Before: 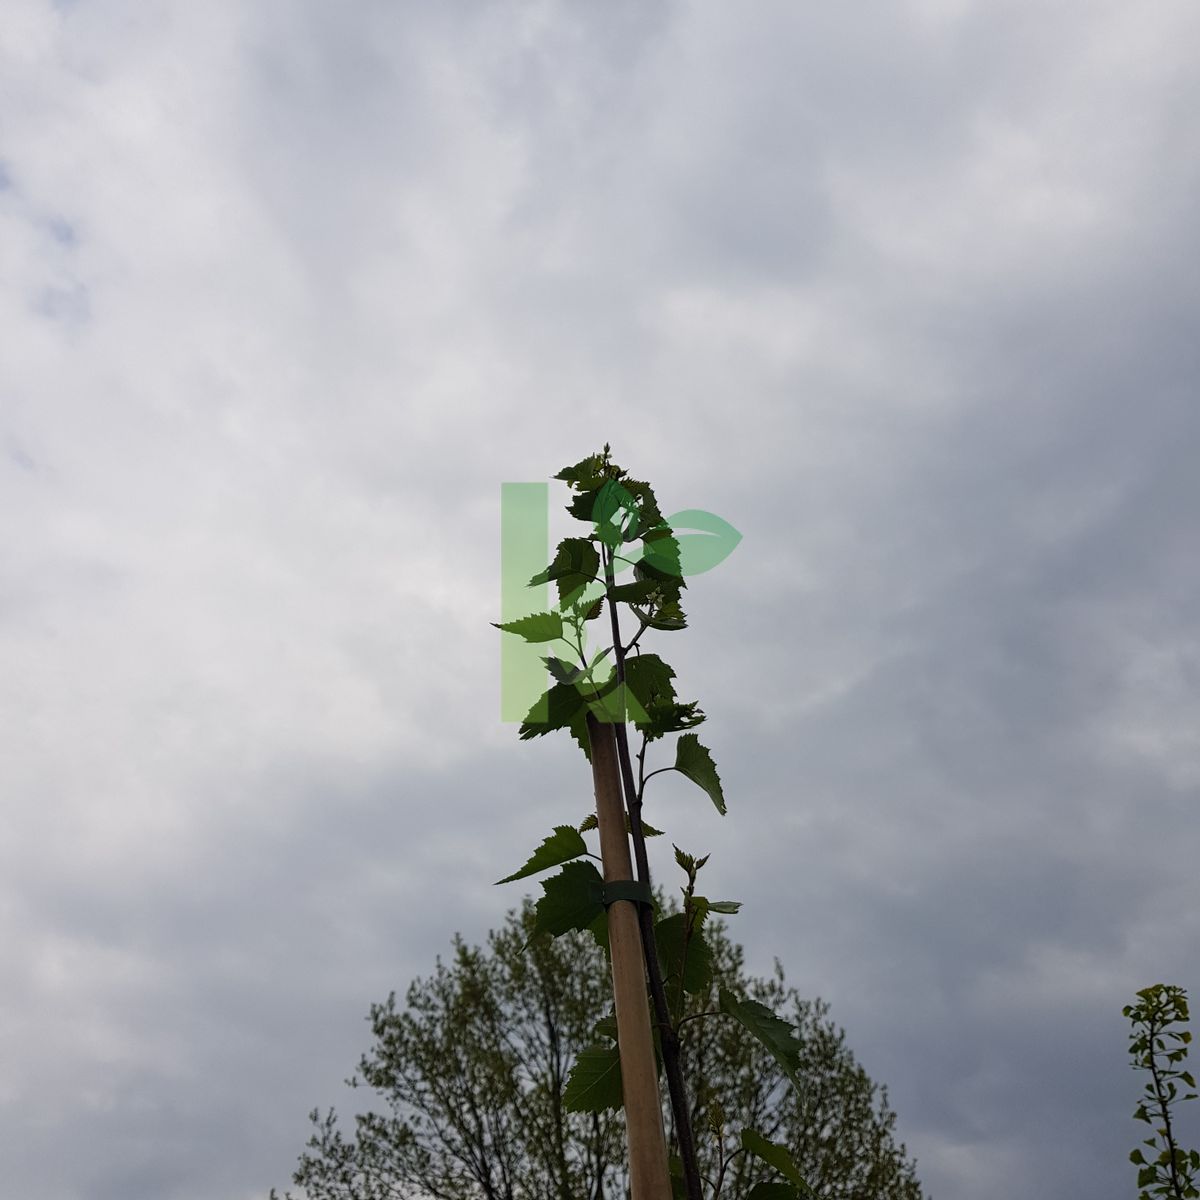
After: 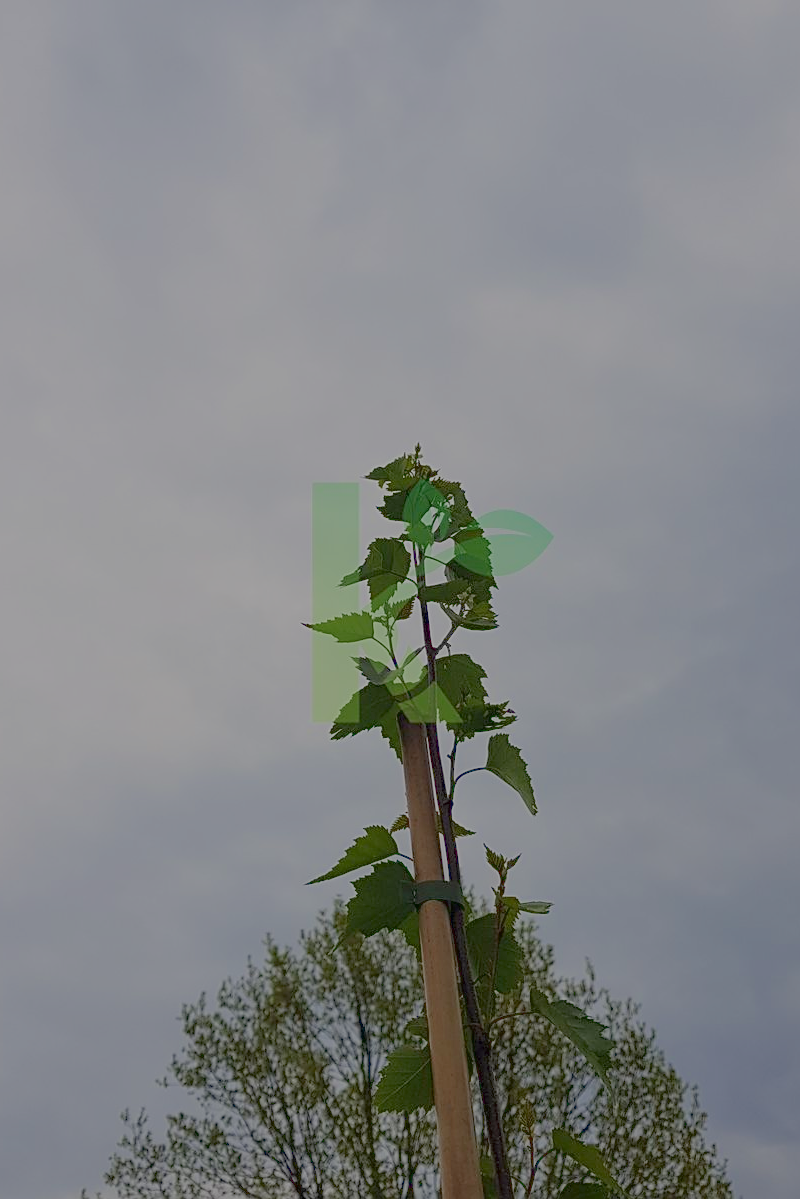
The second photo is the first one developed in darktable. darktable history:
sharpen: on, module defaults
filmic rgb: black relative exposure -16 EV, white relative exposure 8 EV, threshold 3 EV, hardness 4.17, latitude 50%, contrast 0.5, color science v5 (2021), contrast in shadows safe, contrast in highlights safe, enable highlight reconstruction true
crop and rotate: left 15.754%, right 17.579%
